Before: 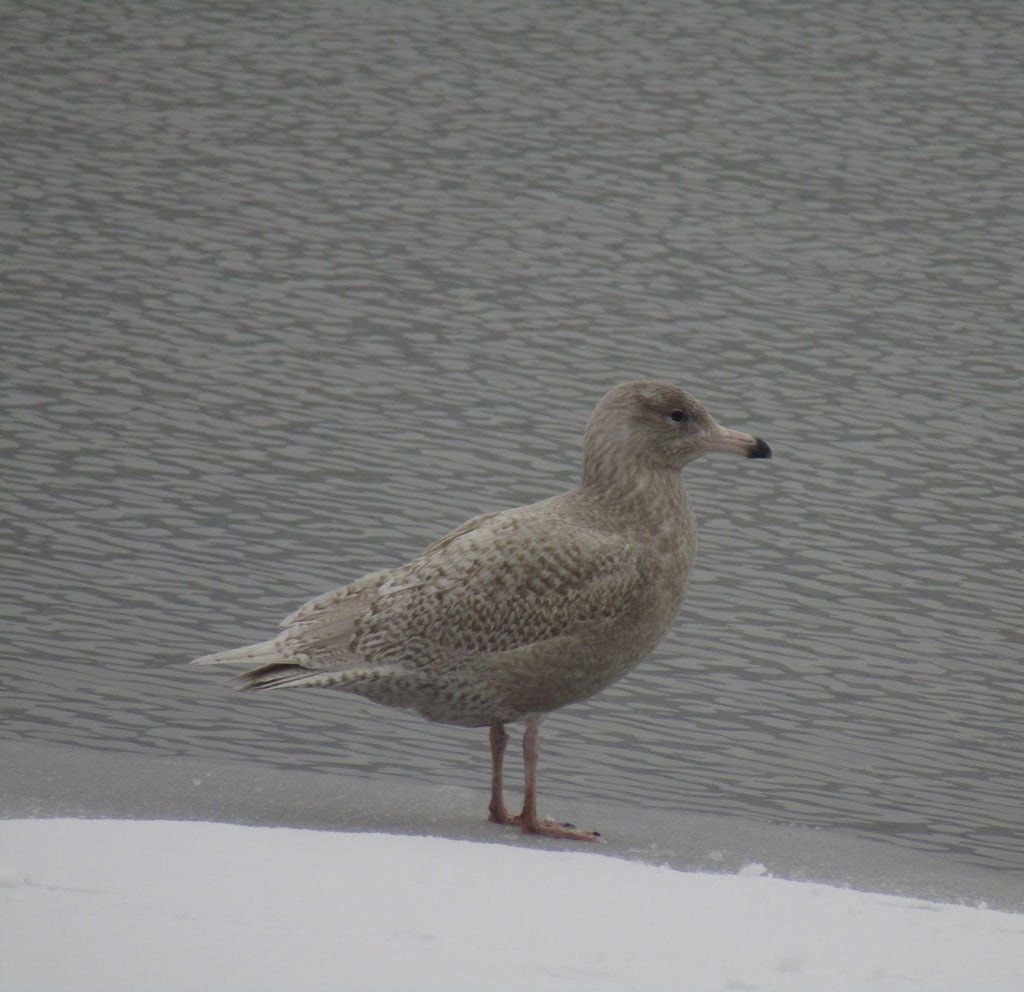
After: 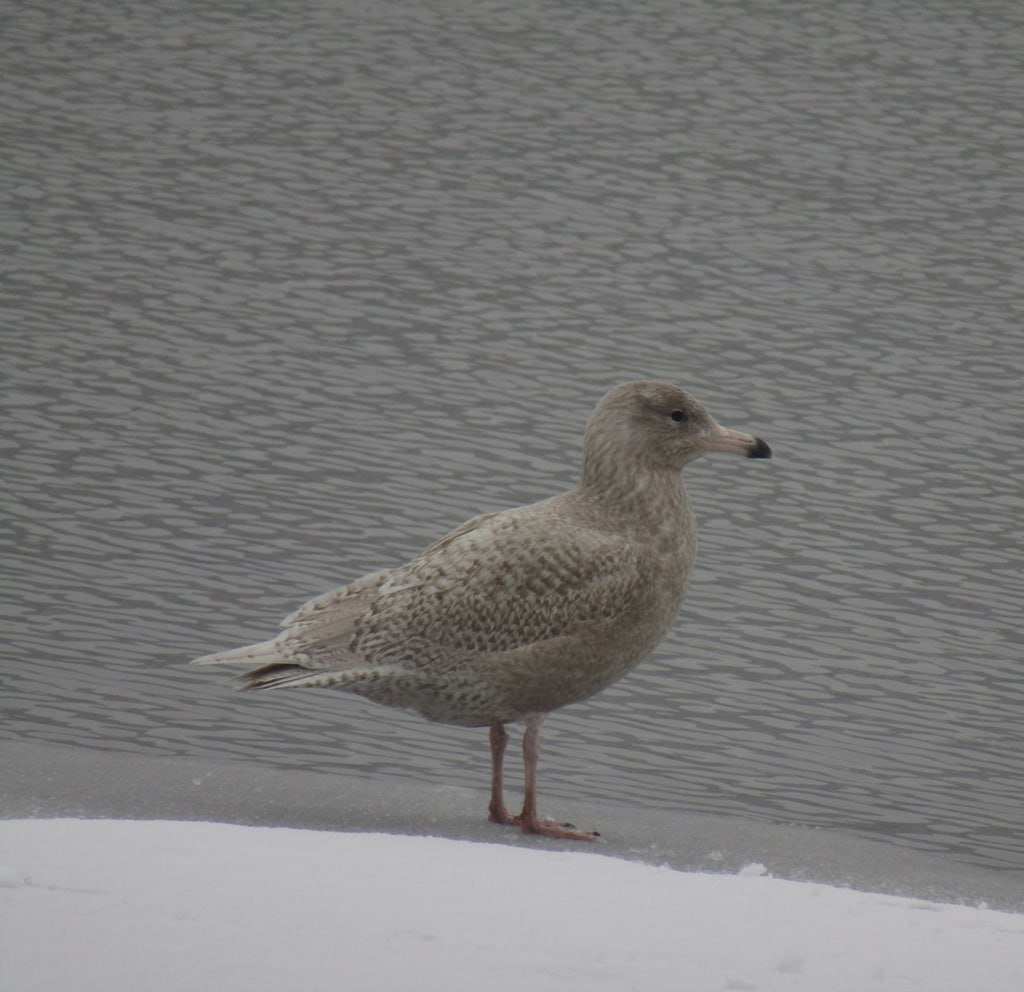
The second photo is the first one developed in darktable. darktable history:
shadows and highlights: shadows 33.63, highlights -46.58, compress 49.74%, soften with gaussian
